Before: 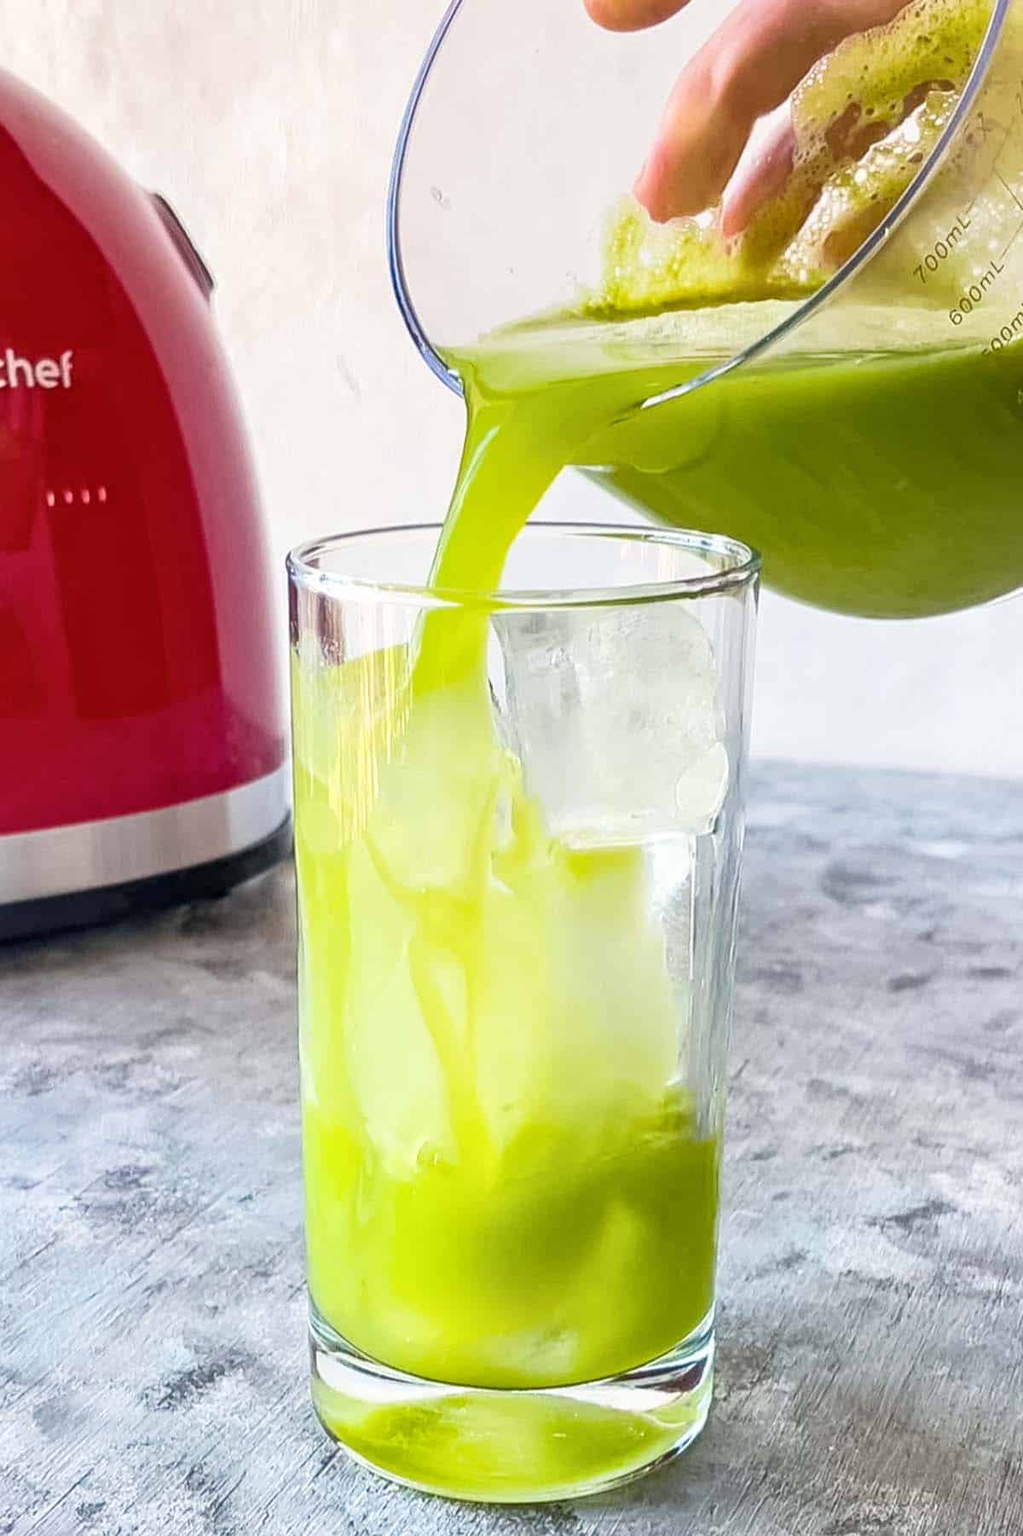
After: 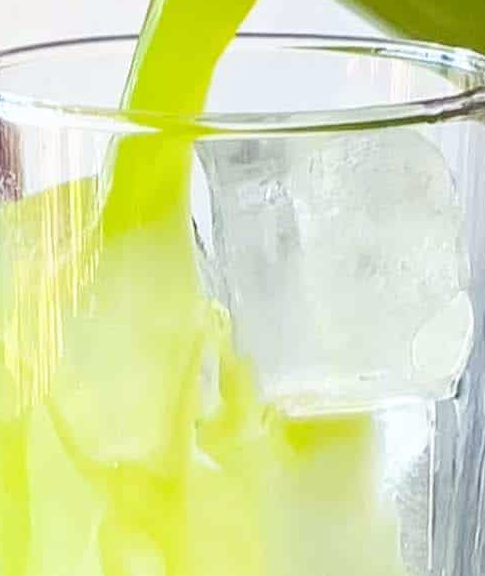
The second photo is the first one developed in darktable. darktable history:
crop: left 31.751%, top 32.172%, right 27.8%, bottom 35.83%
white balance: red 0.986, blue 1.01
